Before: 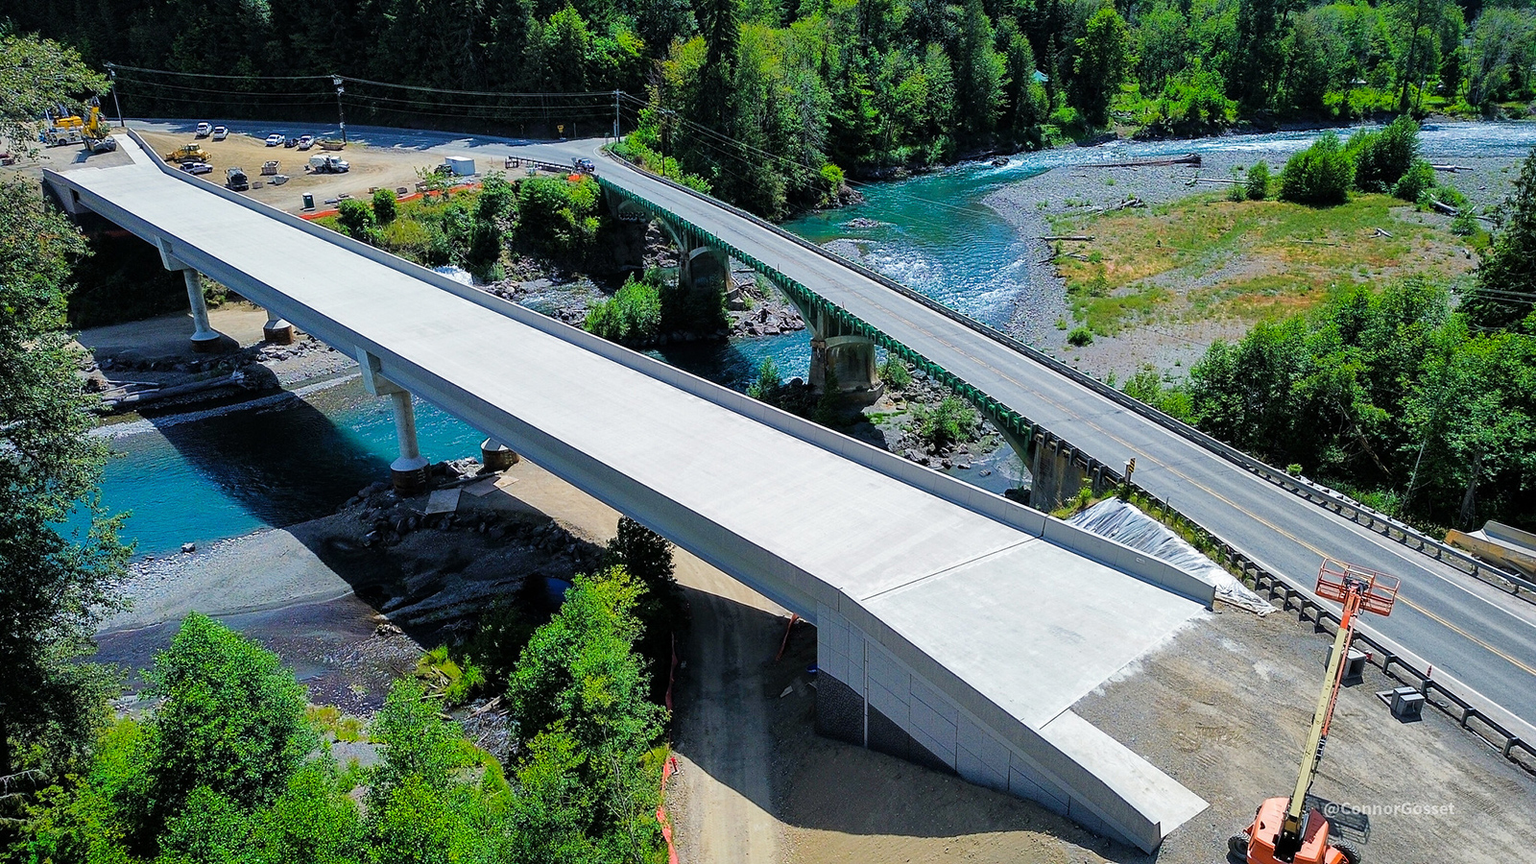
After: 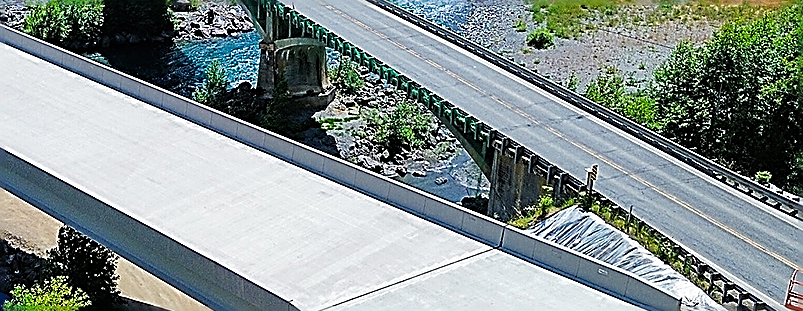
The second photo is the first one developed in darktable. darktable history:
crop: left 36.607%, top 34.735%, right 13.146%, bottom 30.611%
sharpen: amount 2
